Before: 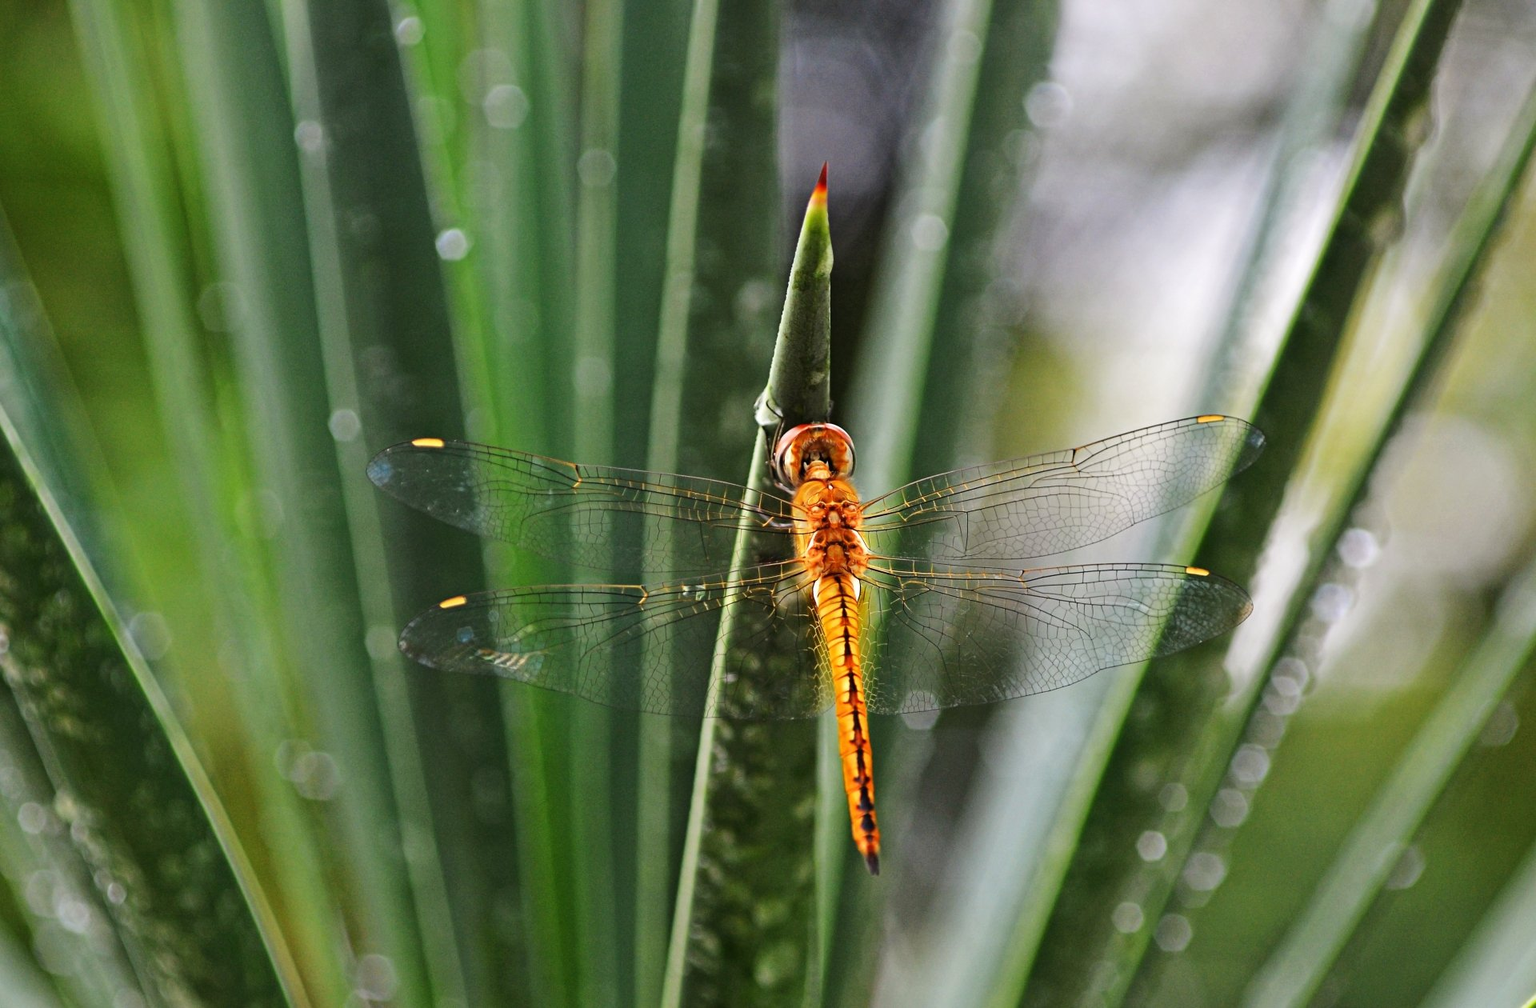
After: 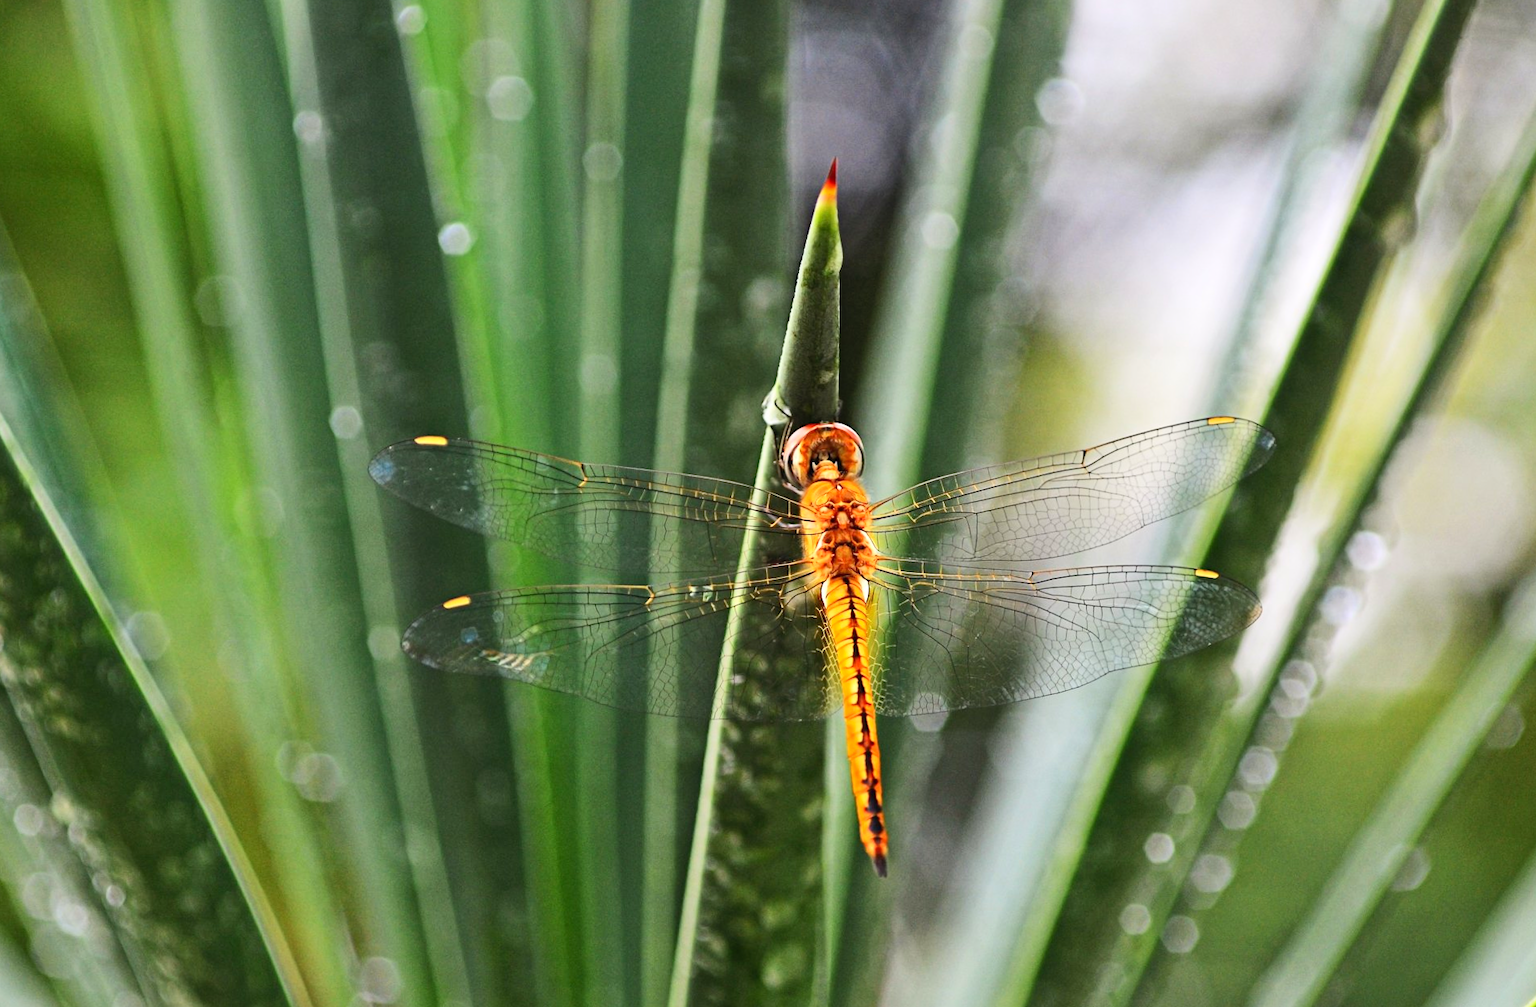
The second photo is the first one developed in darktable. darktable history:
rotate and perspective: rotation 0.174°, lens shift (vertical) 0.013, lens shift (horizontal) 0.019, shear 0.001, automatic cropping original format, crop left 0.007, crop right 0.991, crop top 0.016, crop bottom 0.997
contrast brightness saturation: contrast 0.2, brightness 0.15, saturation 0.14
